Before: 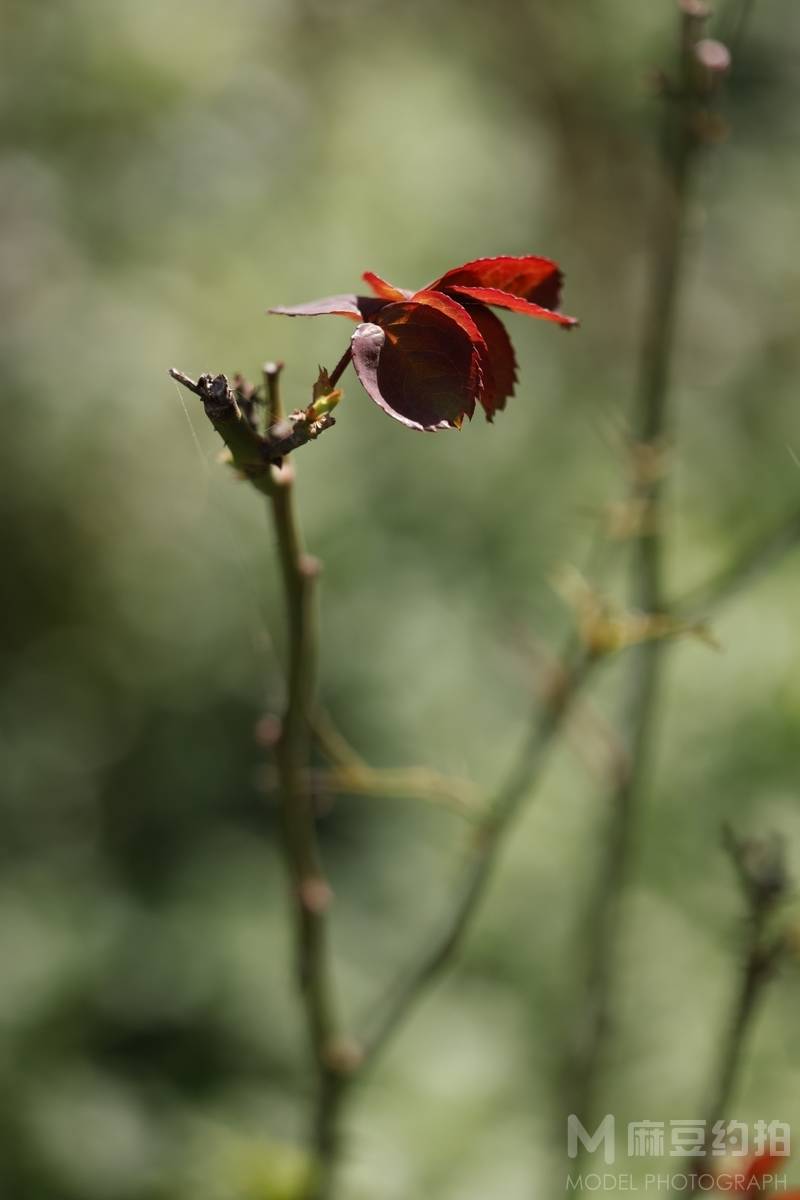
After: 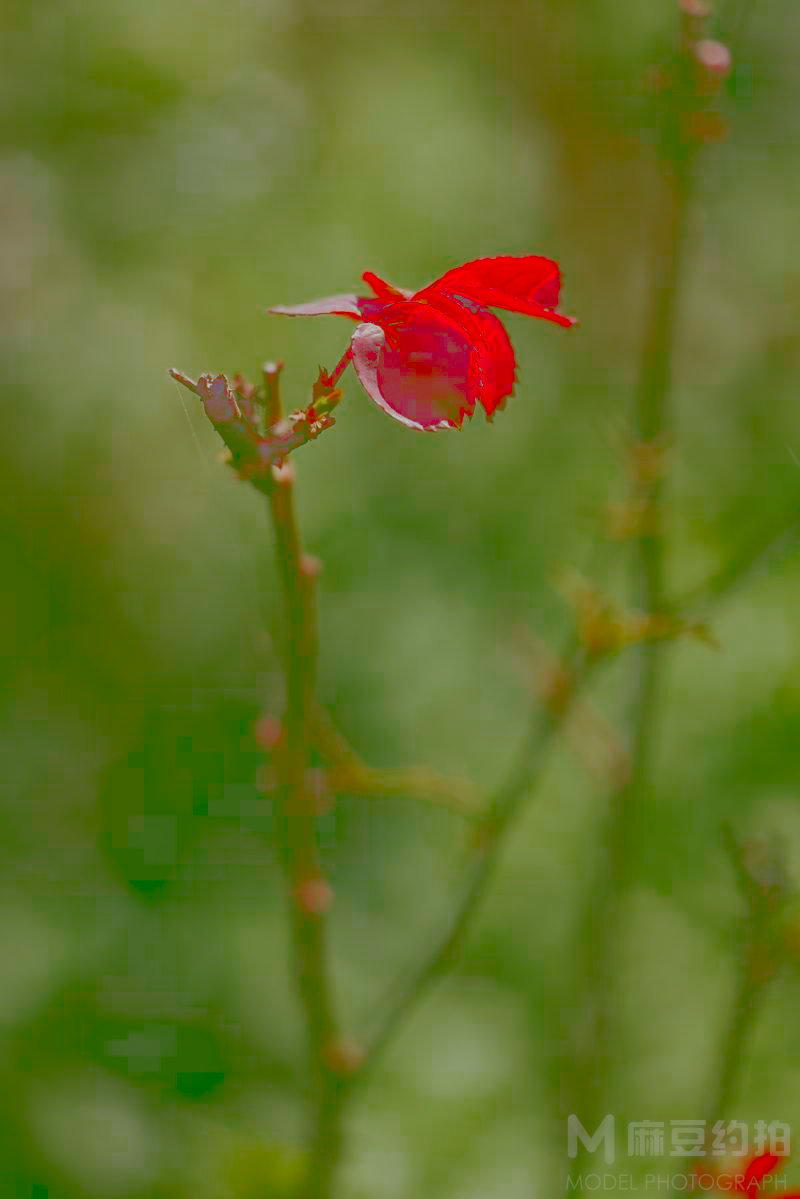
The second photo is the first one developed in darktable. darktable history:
crop: bottom 0.074%
shadows and highlights: shadows 37.5, highlights -27.84, soften with gaussian
filmic rgb: black relative exposure -5.1 EV, white relative exposure 3.96 EV, hardness 2.88, contrast 1.1
color zones: curves: ch0 [(0, 0.425) (0.143, 0.422) (0.286, 0.42) (0.429, 0.419) (0.571, 0.419) (0.714, 0.42) (0.857, 0.422) (1, 0.425)]; ch1 [(0, 0.666) (0.143, 0.669) (0.286, 0.671) (0.429, 0.67) (0.571, 0.67) (0.714, 0.67) (0.857, 0.67) (1, 0.666)], mix 100.8%
exposure: black level correction -0.015, exposure -0.534 EV, compensate highlight preservation false
tone curve: curves: ch0 [(0, 0) (0.003, 0.464) (0.011, 0.464) (0.025, 0.464) (0.044, 0.464) (0.069, 0.464) (0.1, 0.463) (0.136, 0.463) (0.177, 0.464) (0.224, 0.469) (0.277, 0.482) (0.335, 0.501) (0.399, 0.53) (0.468, 0.567) (0.543, 0.61) (0.623, 0.663) (0.709, 0.718) (0.801, 0.779) (0.898, 0.842) (1, 1)], color space Lab, linked channels, preserve colors none
color correction: highlights a* -2.75, highlights b* -2.73, shadows a* 2.51, shadows b* 2.69
contrast brightness saturation: contrast 0.078, saturation 0.018
